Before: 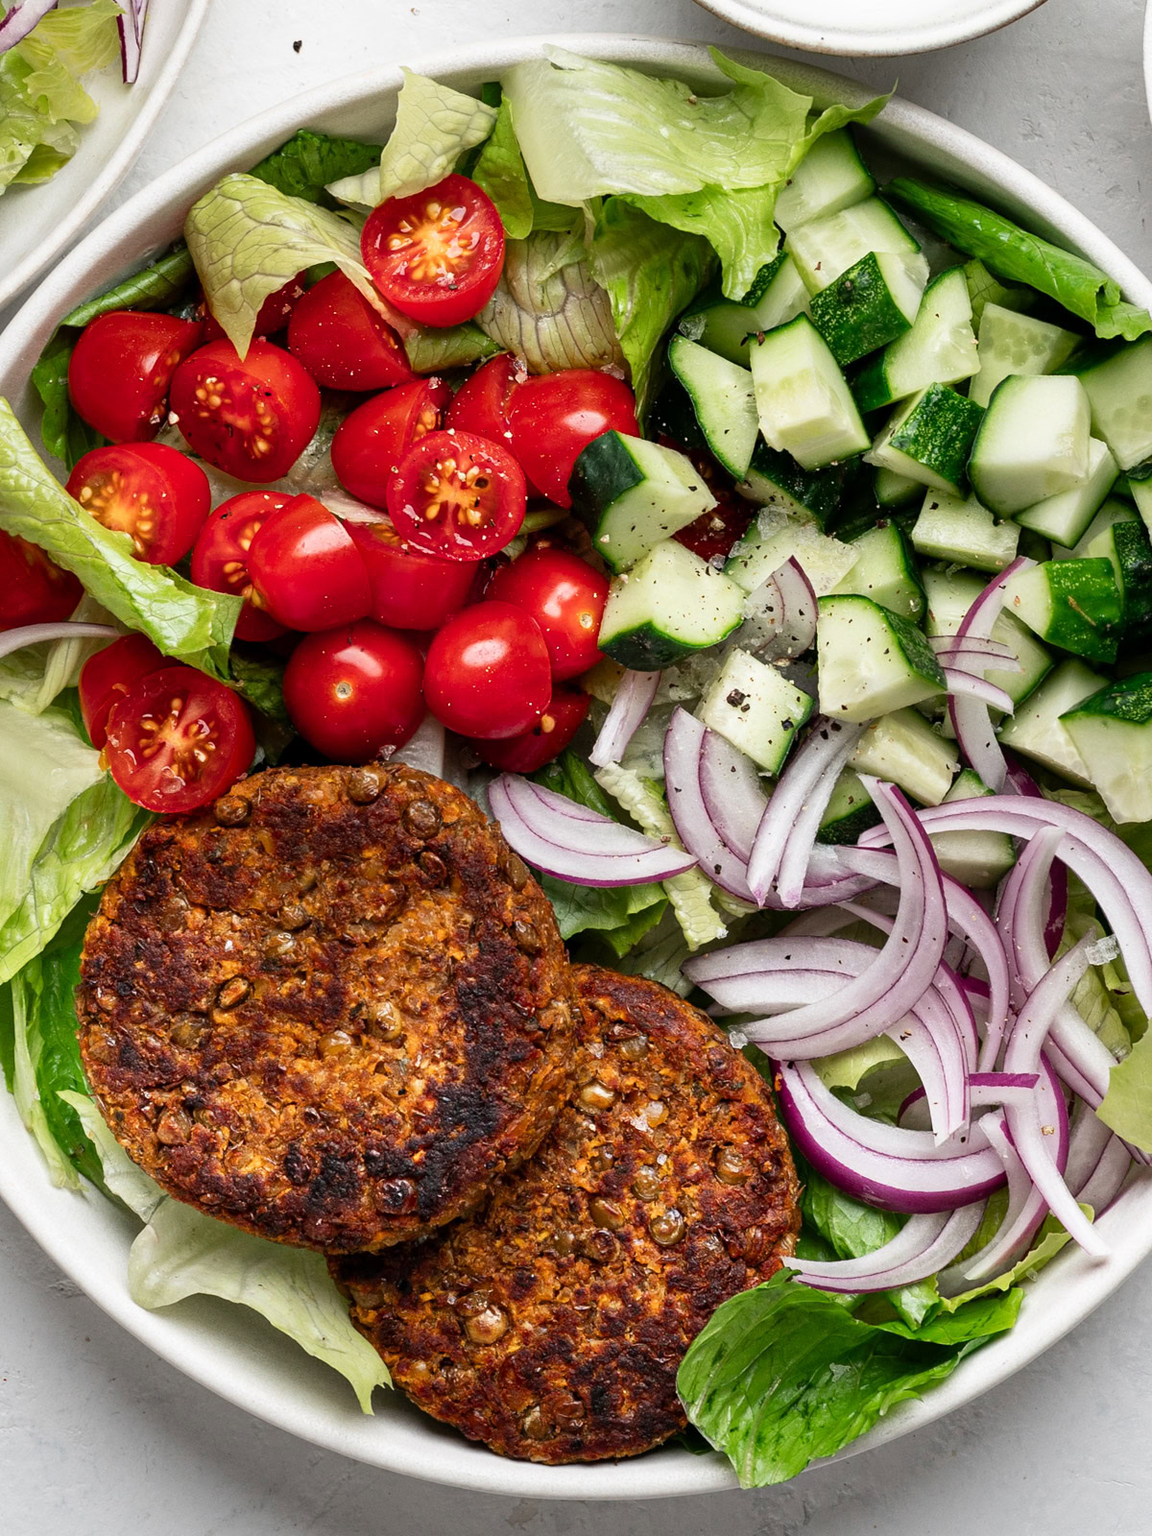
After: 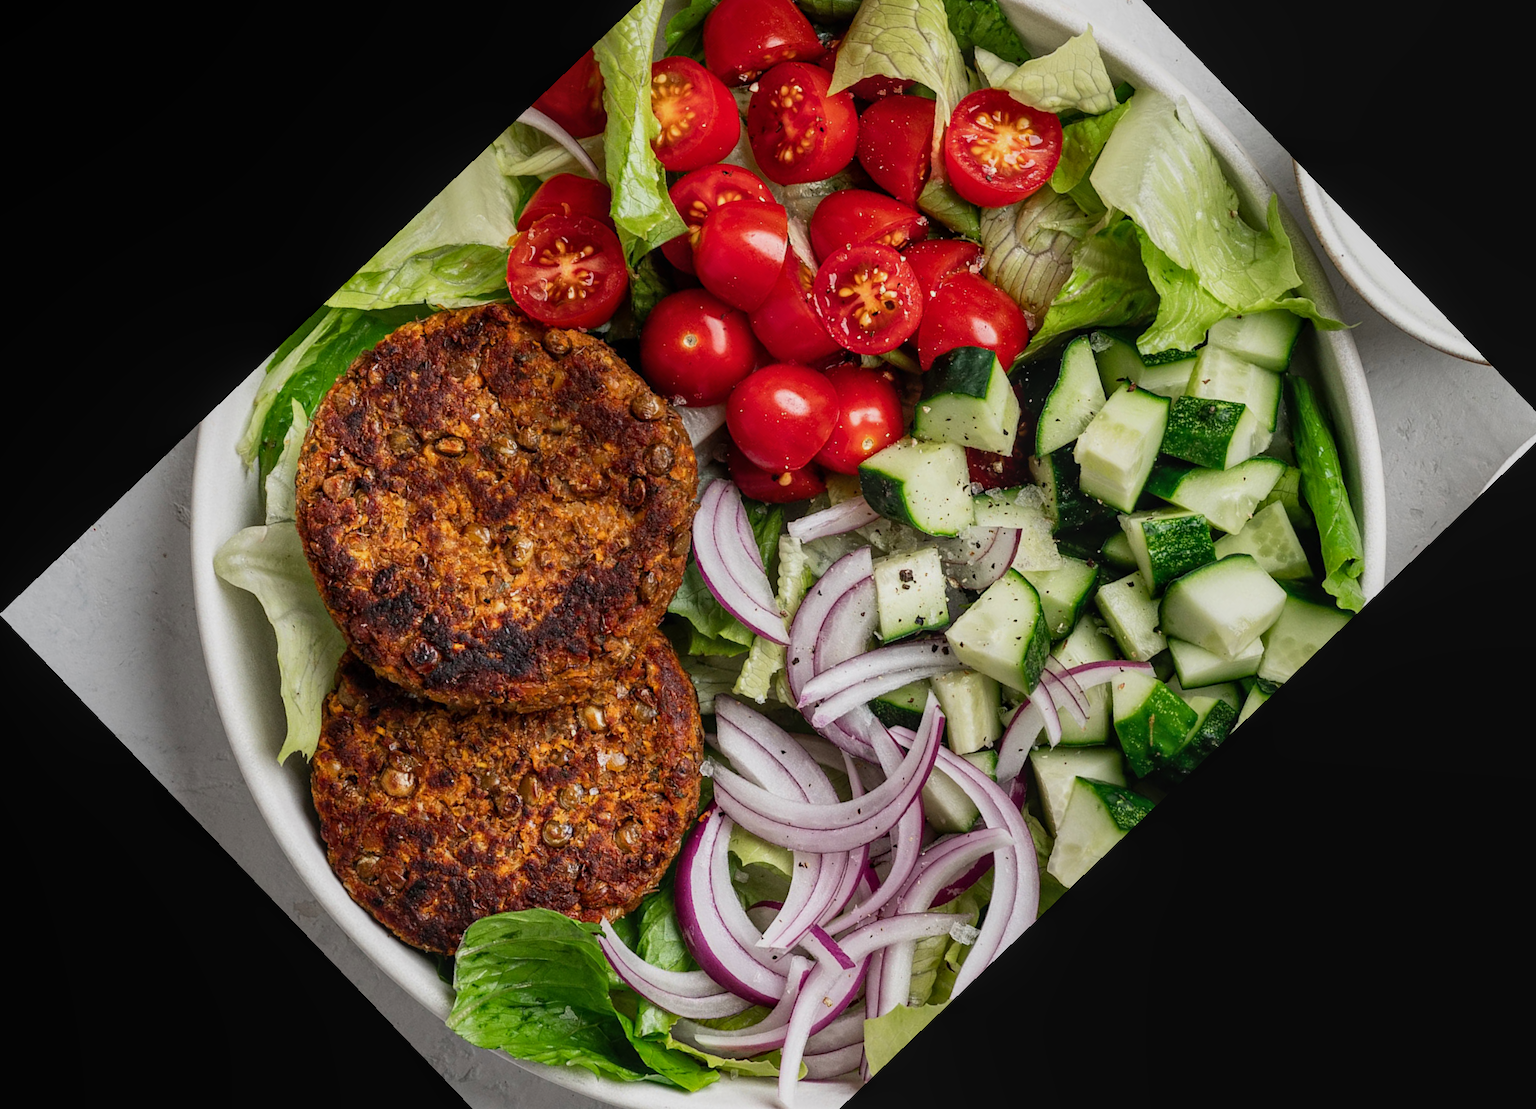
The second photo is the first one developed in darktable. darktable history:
crop and rotate: angle -46.26°, top 16.234%, right 0.912%, bottom 11.704%
exposure: exposure -0.177 EV, compensate highlight preservation false
local contrast: detail 110%
